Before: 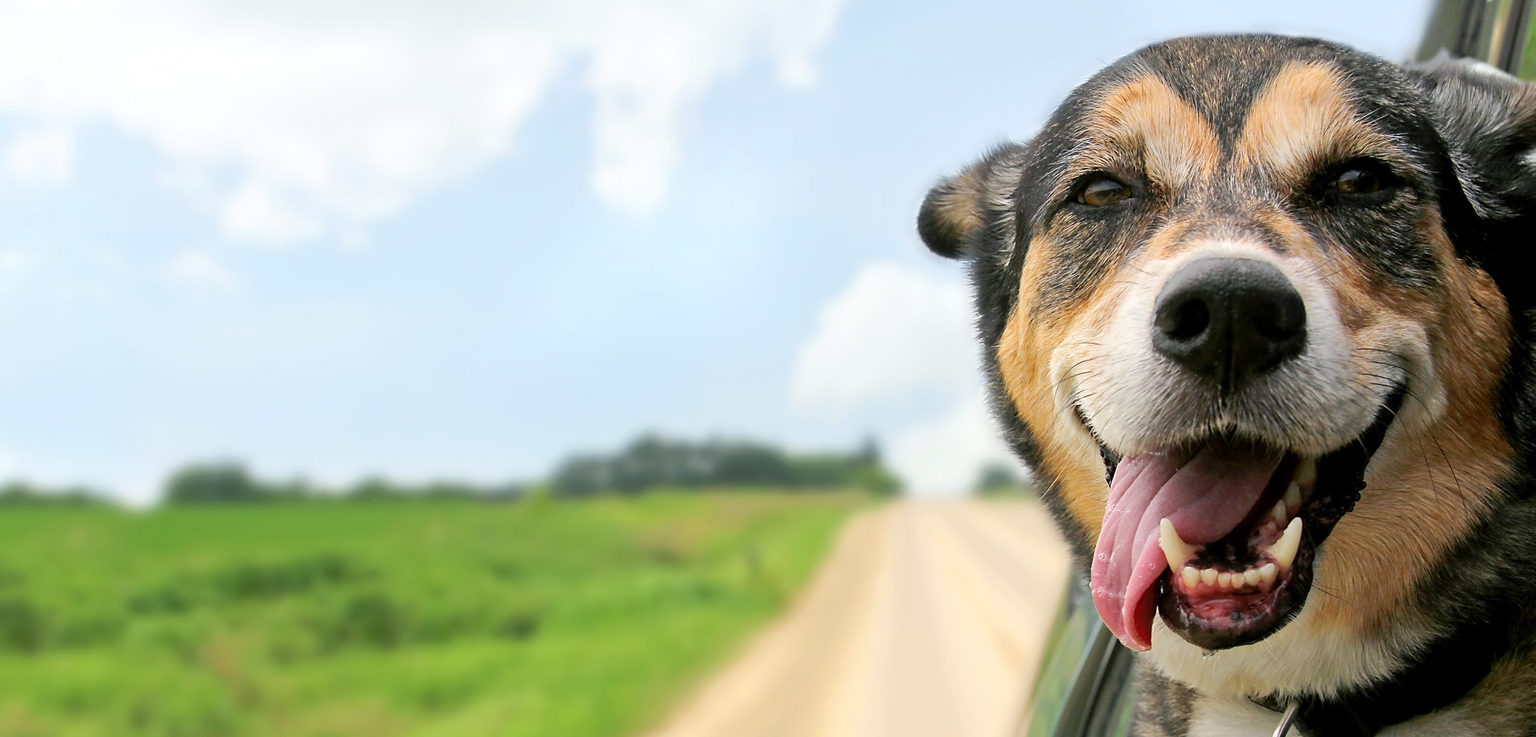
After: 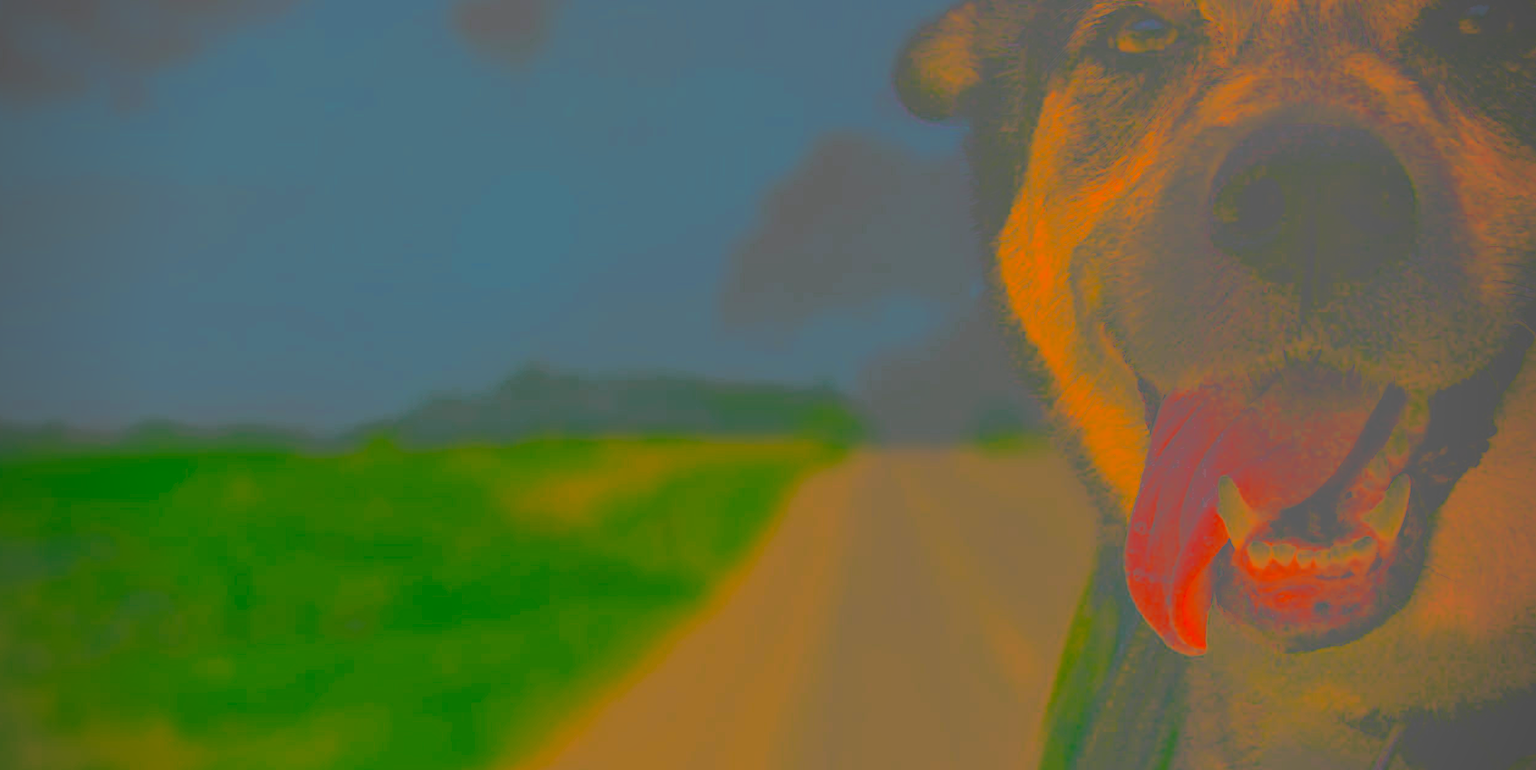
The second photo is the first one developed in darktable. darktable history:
crop: left 16.85%, top 22.653%, right 9.118%
sharpen: amount 0.493
contrast brightness saturation: contrast -0.973, brightness -0.158, saturation 0.741
color zones: curves: ch0 [(0.018, 0.548) (0.197, 0.654) (0.425, 0.447) (0.605, 0.658) (0.732, 0.579)]; ch1 [(0.105, 0.531) (0.224, 0.531) (0.386, 0.39) (0.618, 0.456) (0.732, 0.456) (0.956, 0.421)]; ch2 [(0.039, 0.583) (0.215, 0.465) (0.399, 0.544) (0.465, 0.548) (0.614, 0.447) (0.724, 0.43) (0.882, 0.623) (0.956, 0.632)]
vignetting: center (0, 0.009)
base curve: preserve colors none
